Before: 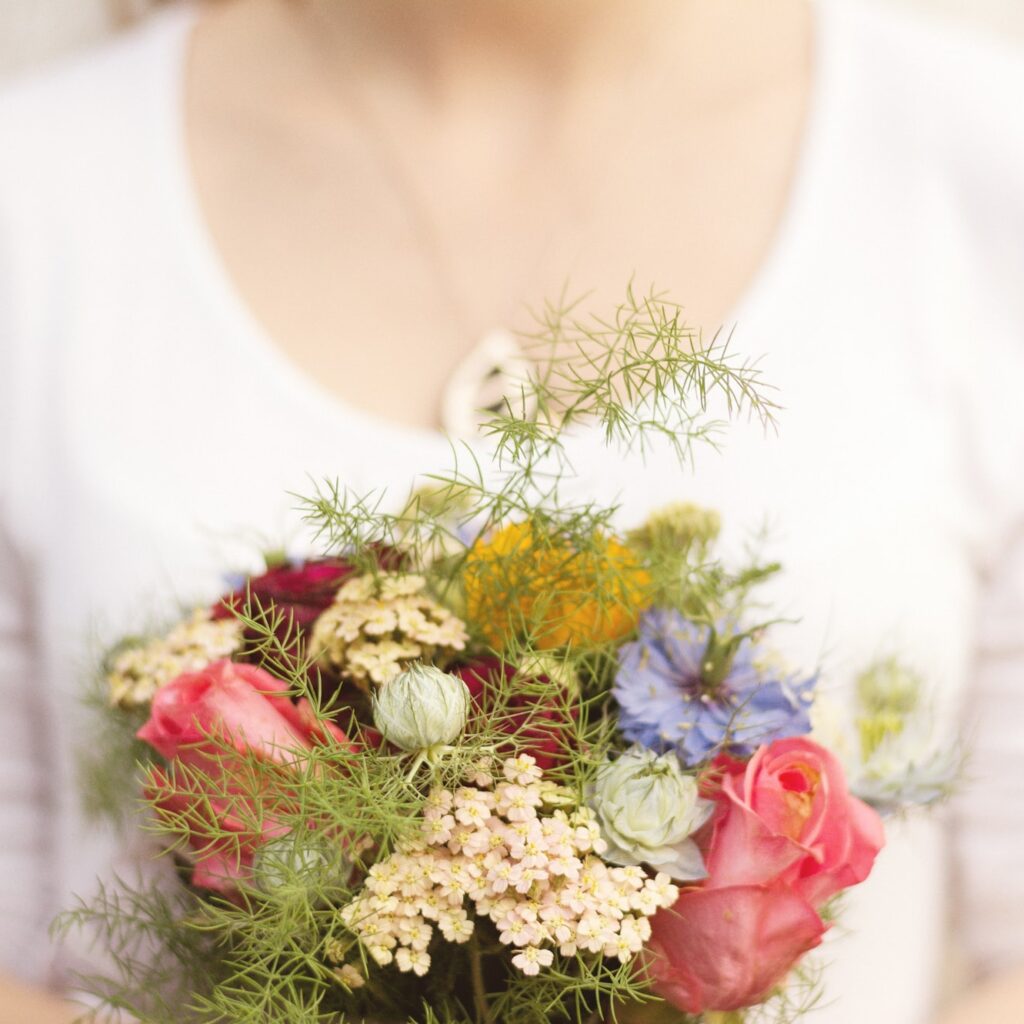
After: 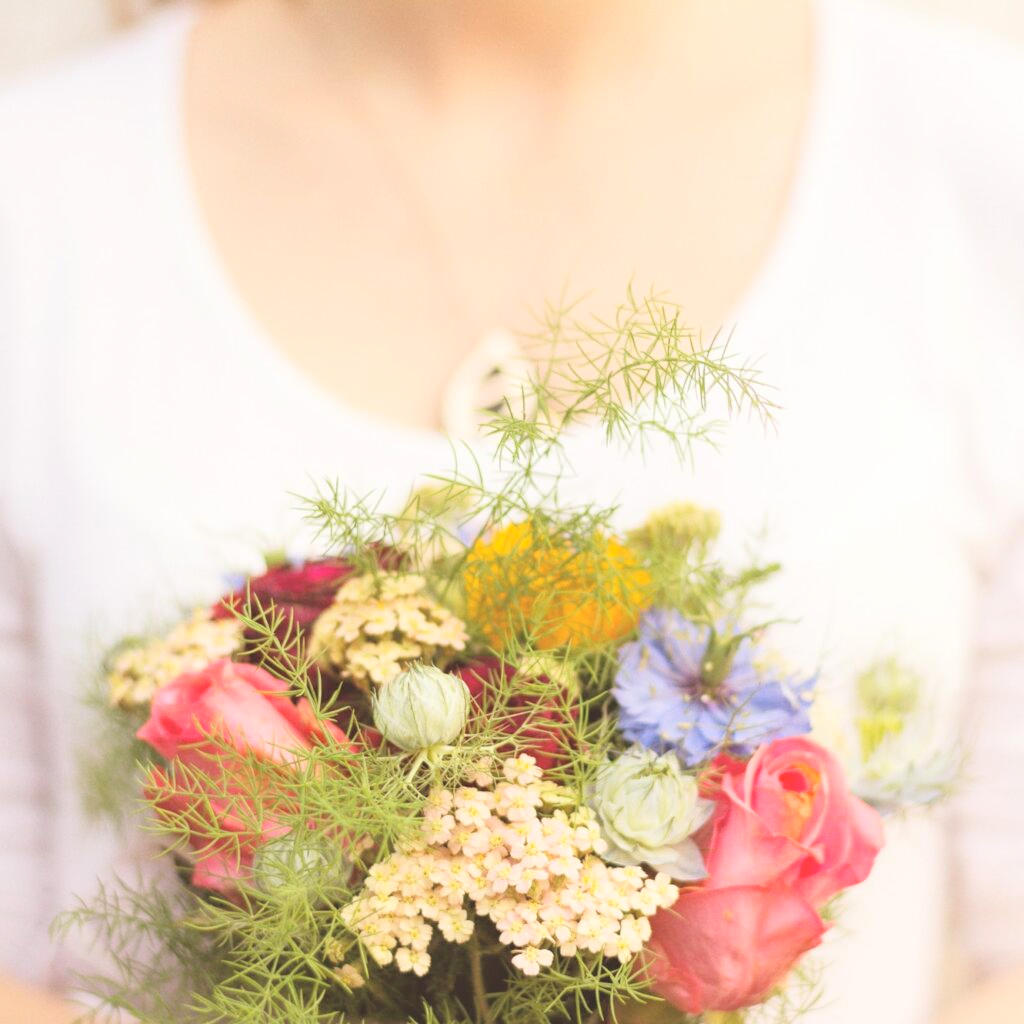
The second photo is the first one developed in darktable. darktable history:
contrast brightness saturation: contrast 0.105, brightness 0.3, saturation 0.135
